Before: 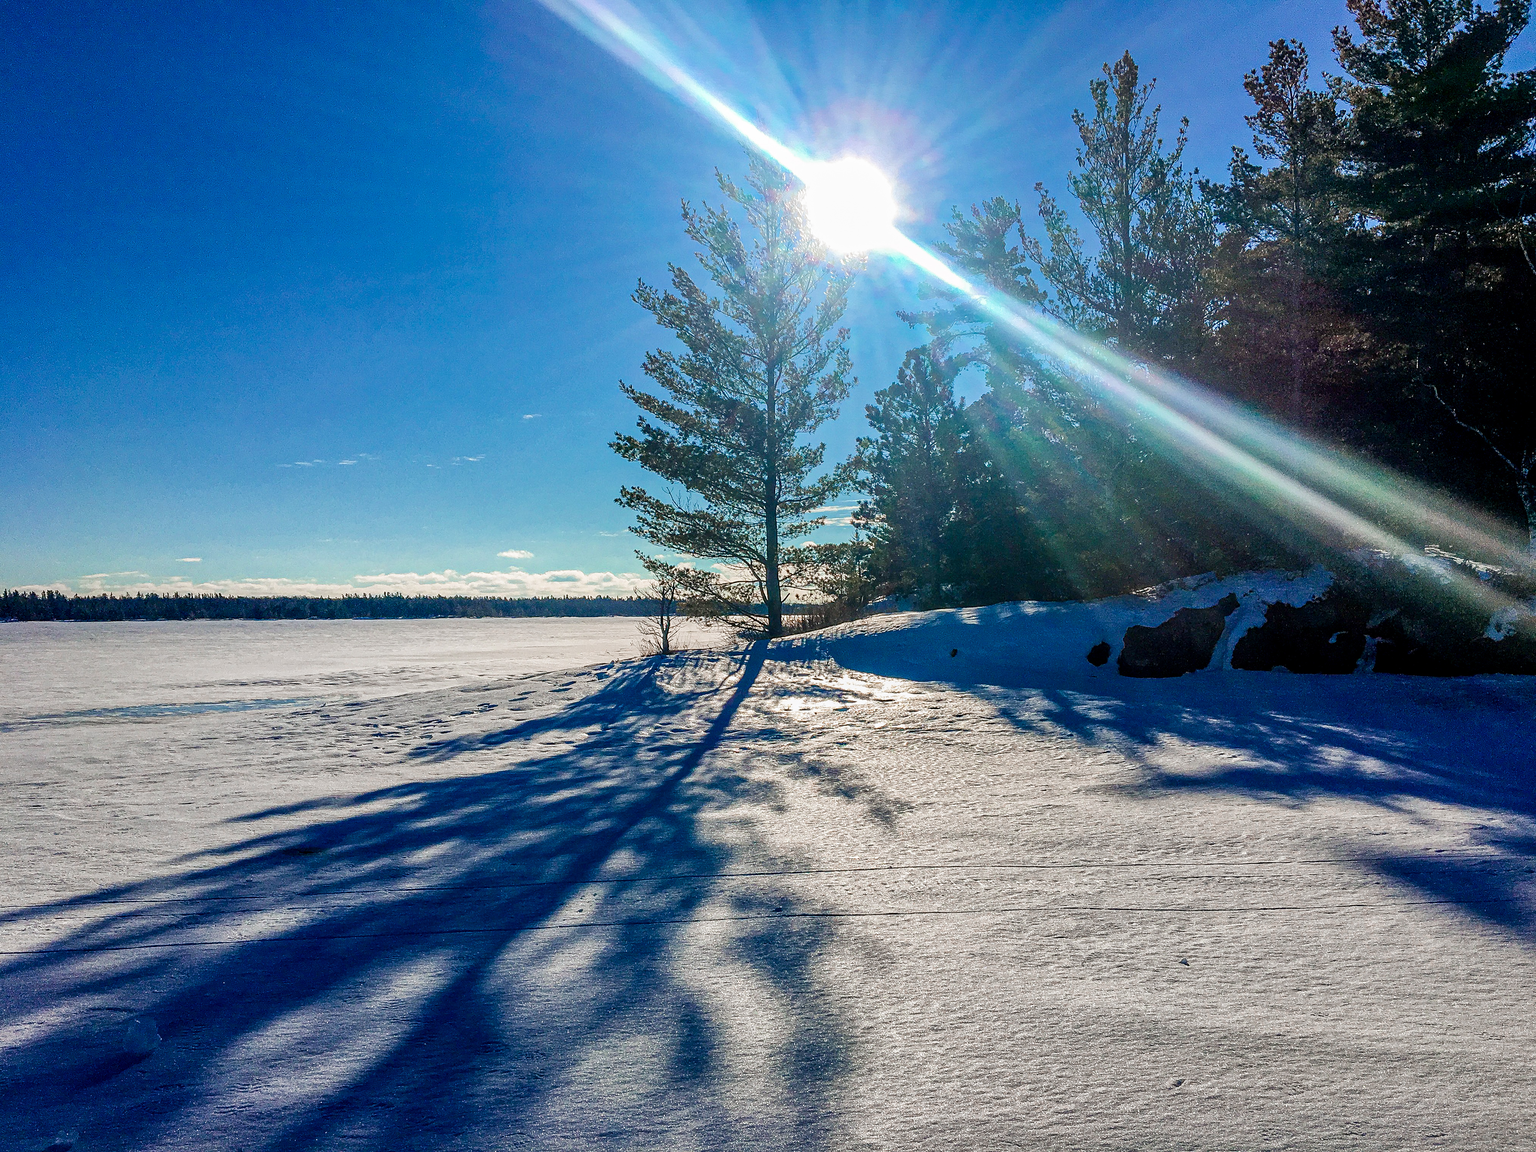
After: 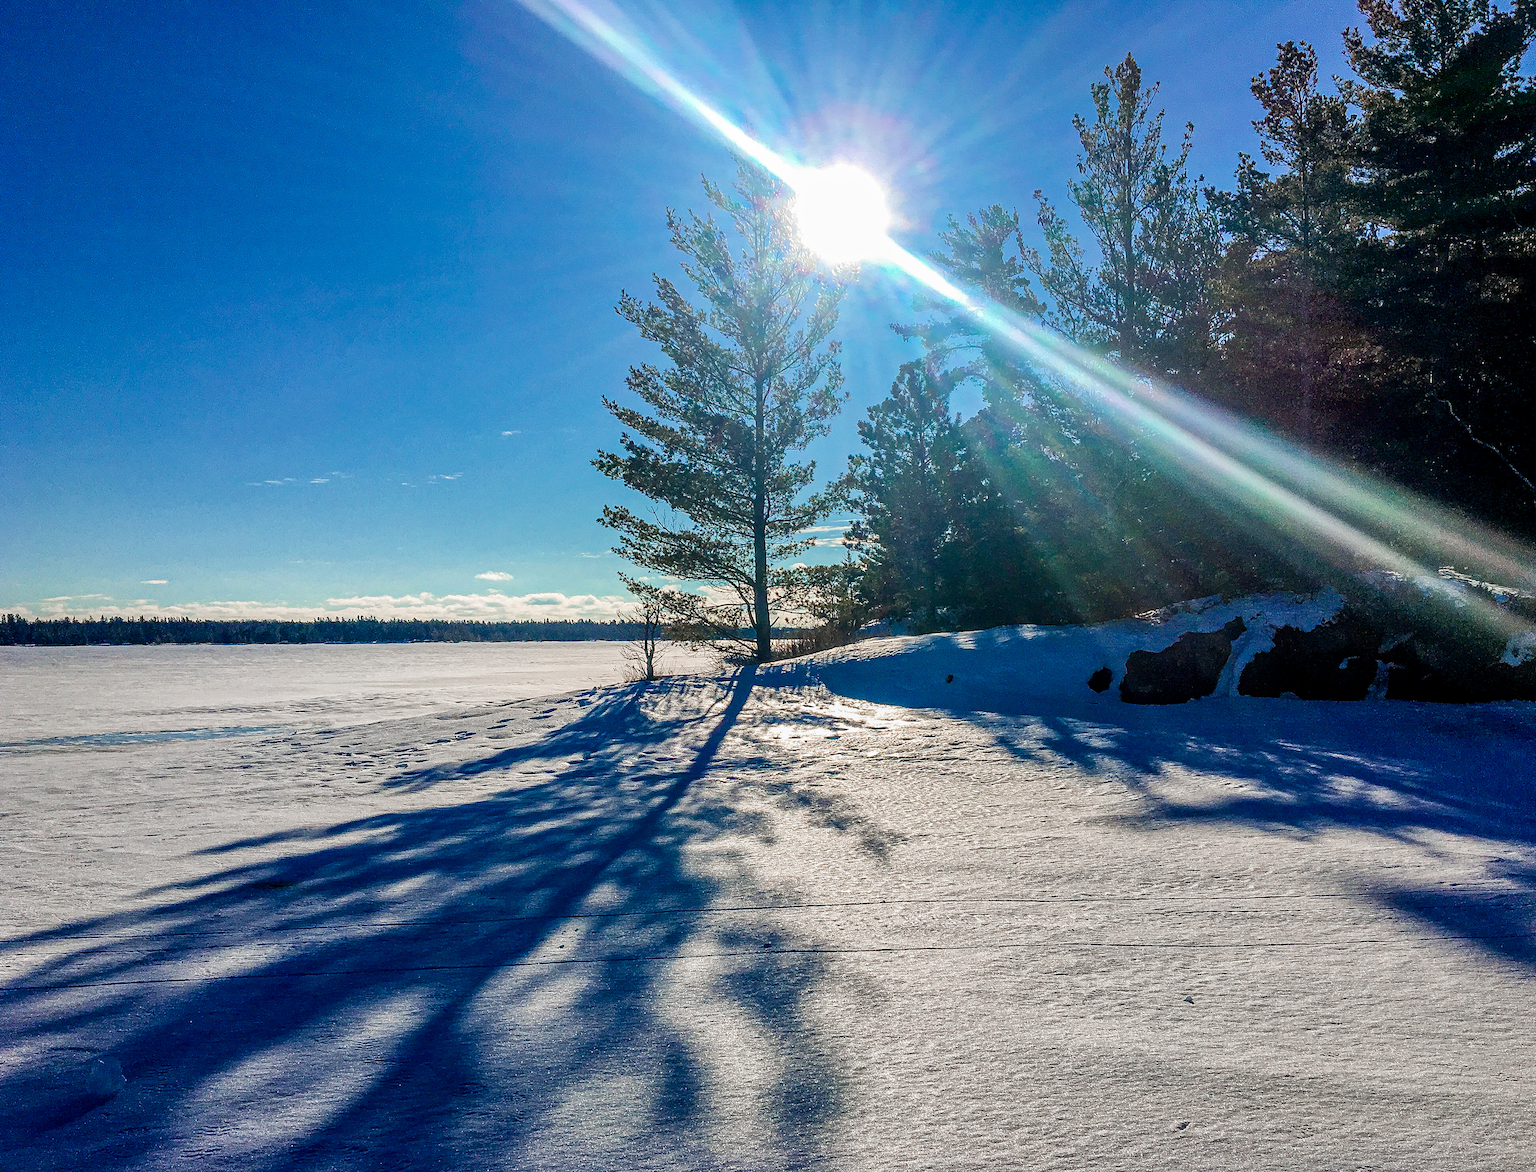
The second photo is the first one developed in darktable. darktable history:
crop and rotate: left 2.64%, right 1.128%, bottom 2.048%
